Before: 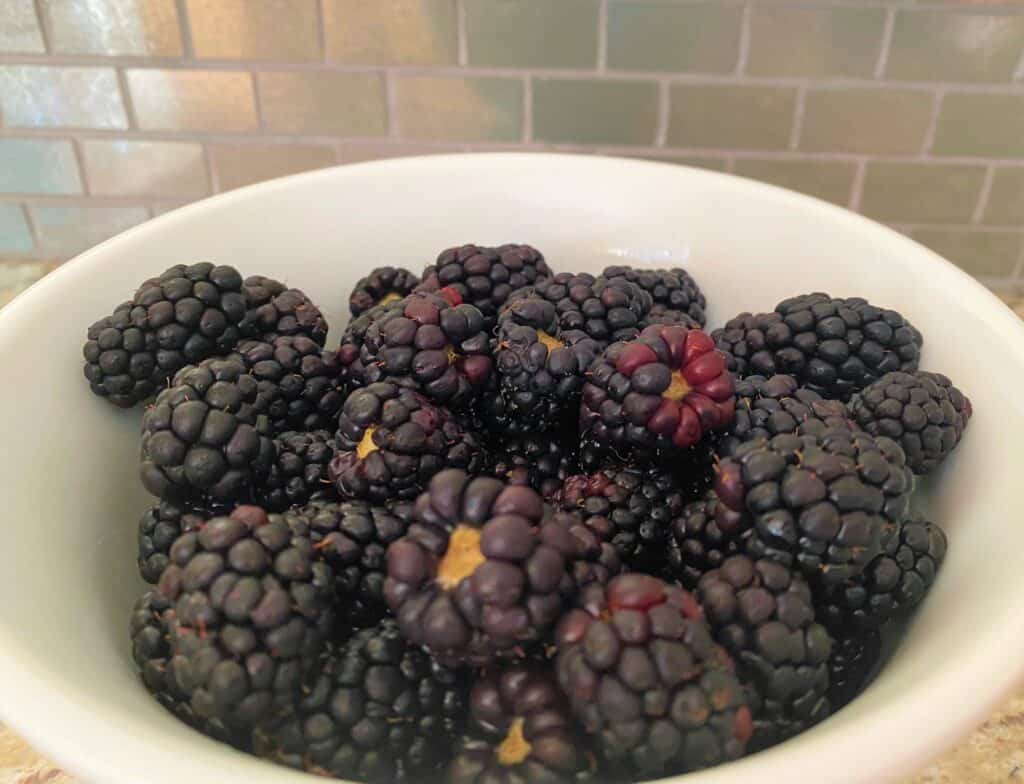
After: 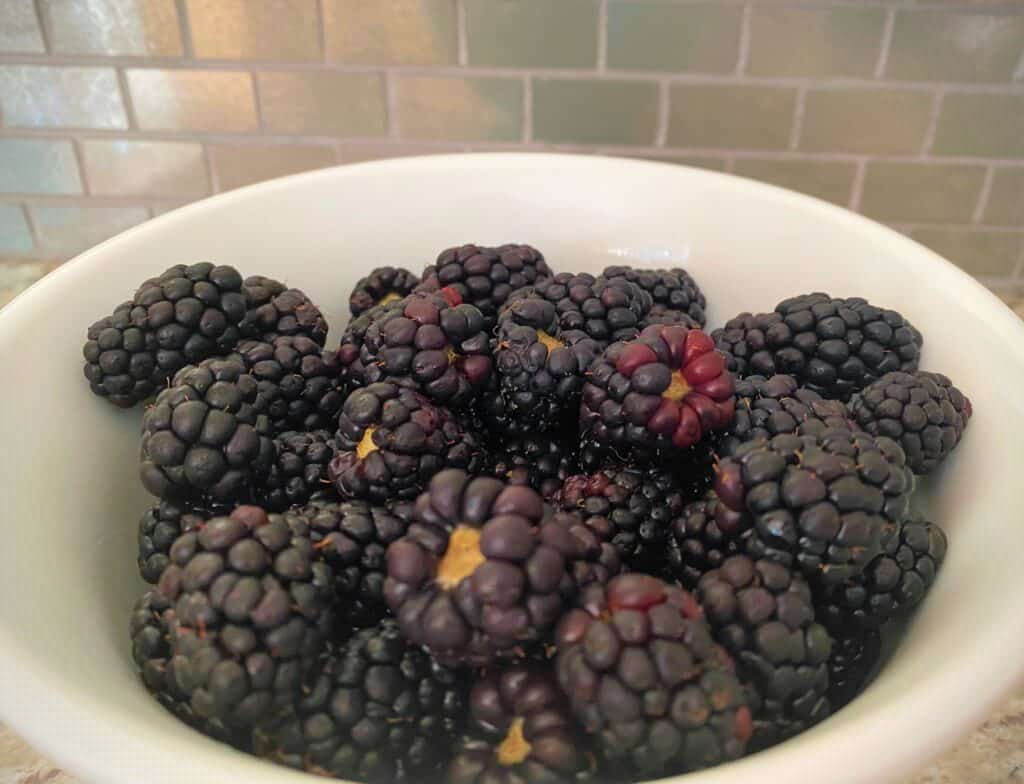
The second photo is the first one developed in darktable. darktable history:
vignetting: fall-off start 92.6%, brightness -0.52, saturation -0.51, center (-0.012, 0)
white balance: emerald 1
